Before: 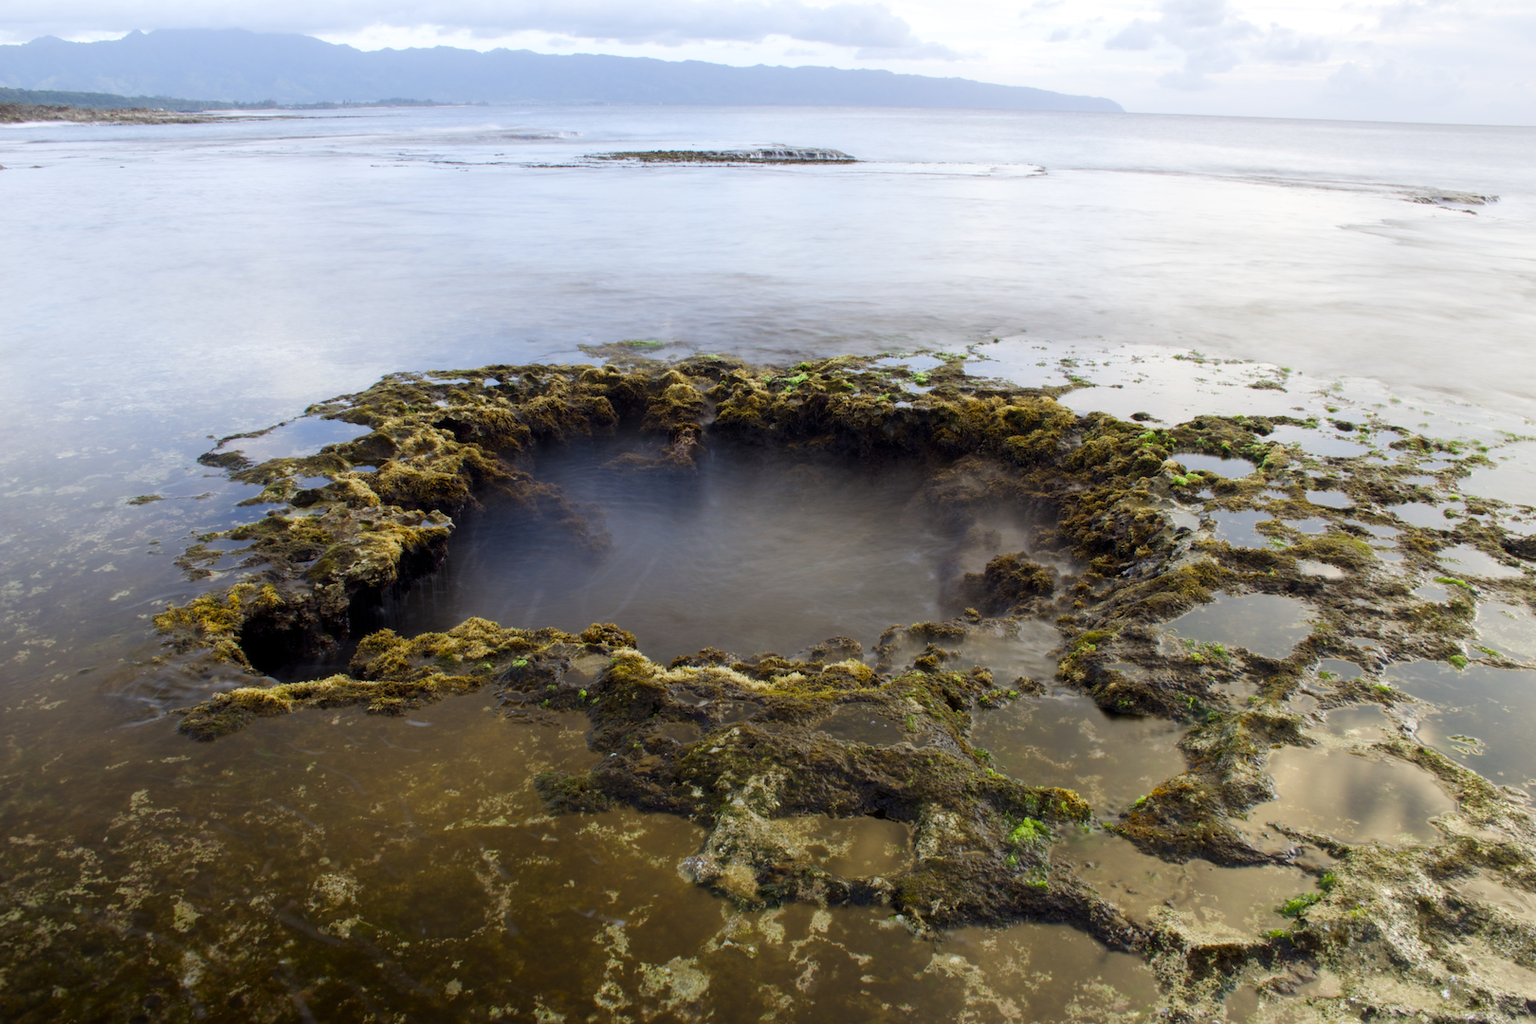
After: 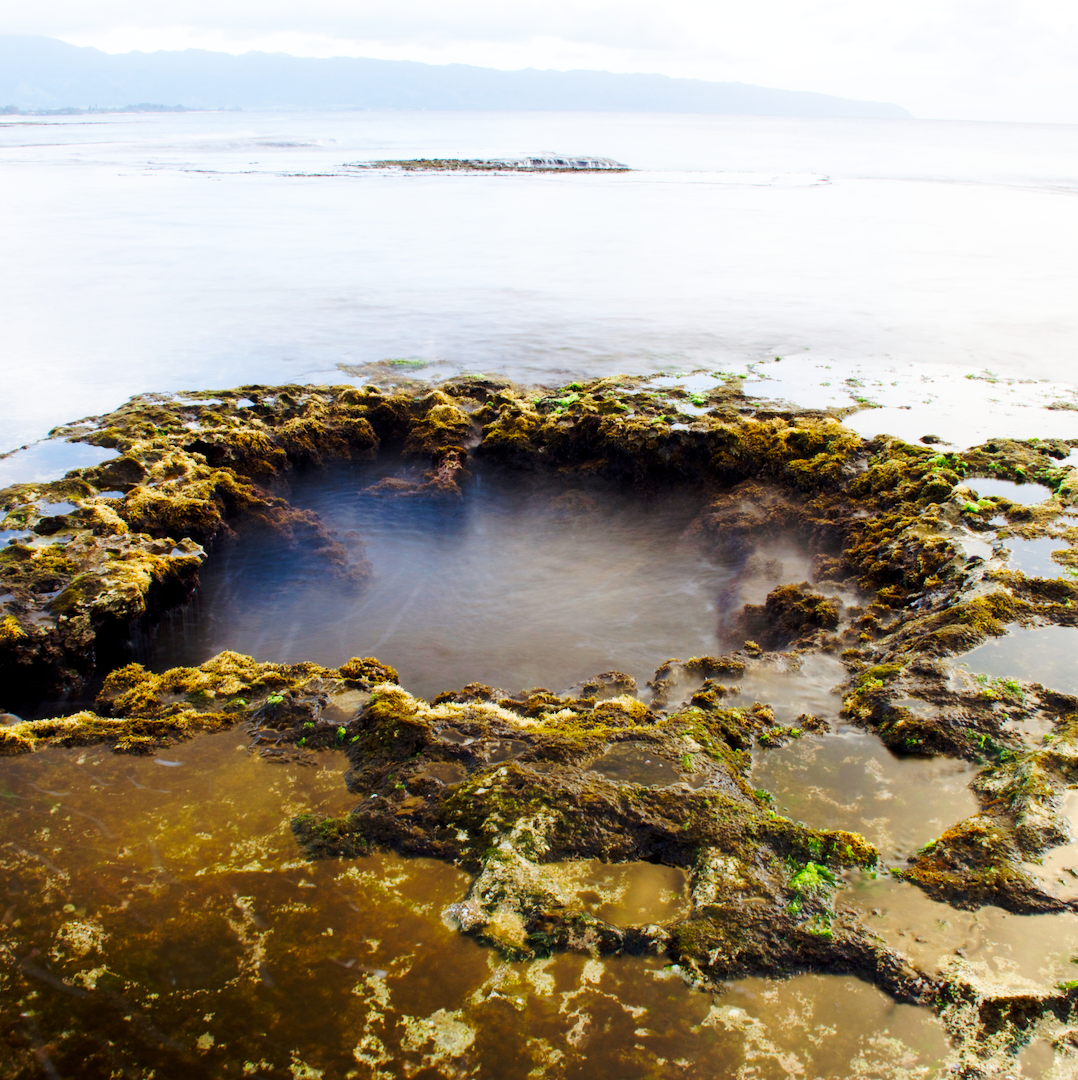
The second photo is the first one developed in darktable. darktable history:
tone curve: curves: ch0 [(0, 0) (0.003, 0.003) (0.011, 0.012) (0.025, 0.026) (0.044, 0.046) (0.069, 0.072) (0.1, 0.104) (0.136, 0.141) (0.177, 0.185) (0.224, 0.247) (0.277, 0.335) (0.335, 0.447) (0.399, 0.539) (0.468, 0.636) (0.543, 0.723) (0.623, 0.803) (0.709, 0.873) (0.801, 0.936) (0.898, 0.978) (1, 1)], preserve colors none
crop: left 16.899%, right 16.556%
